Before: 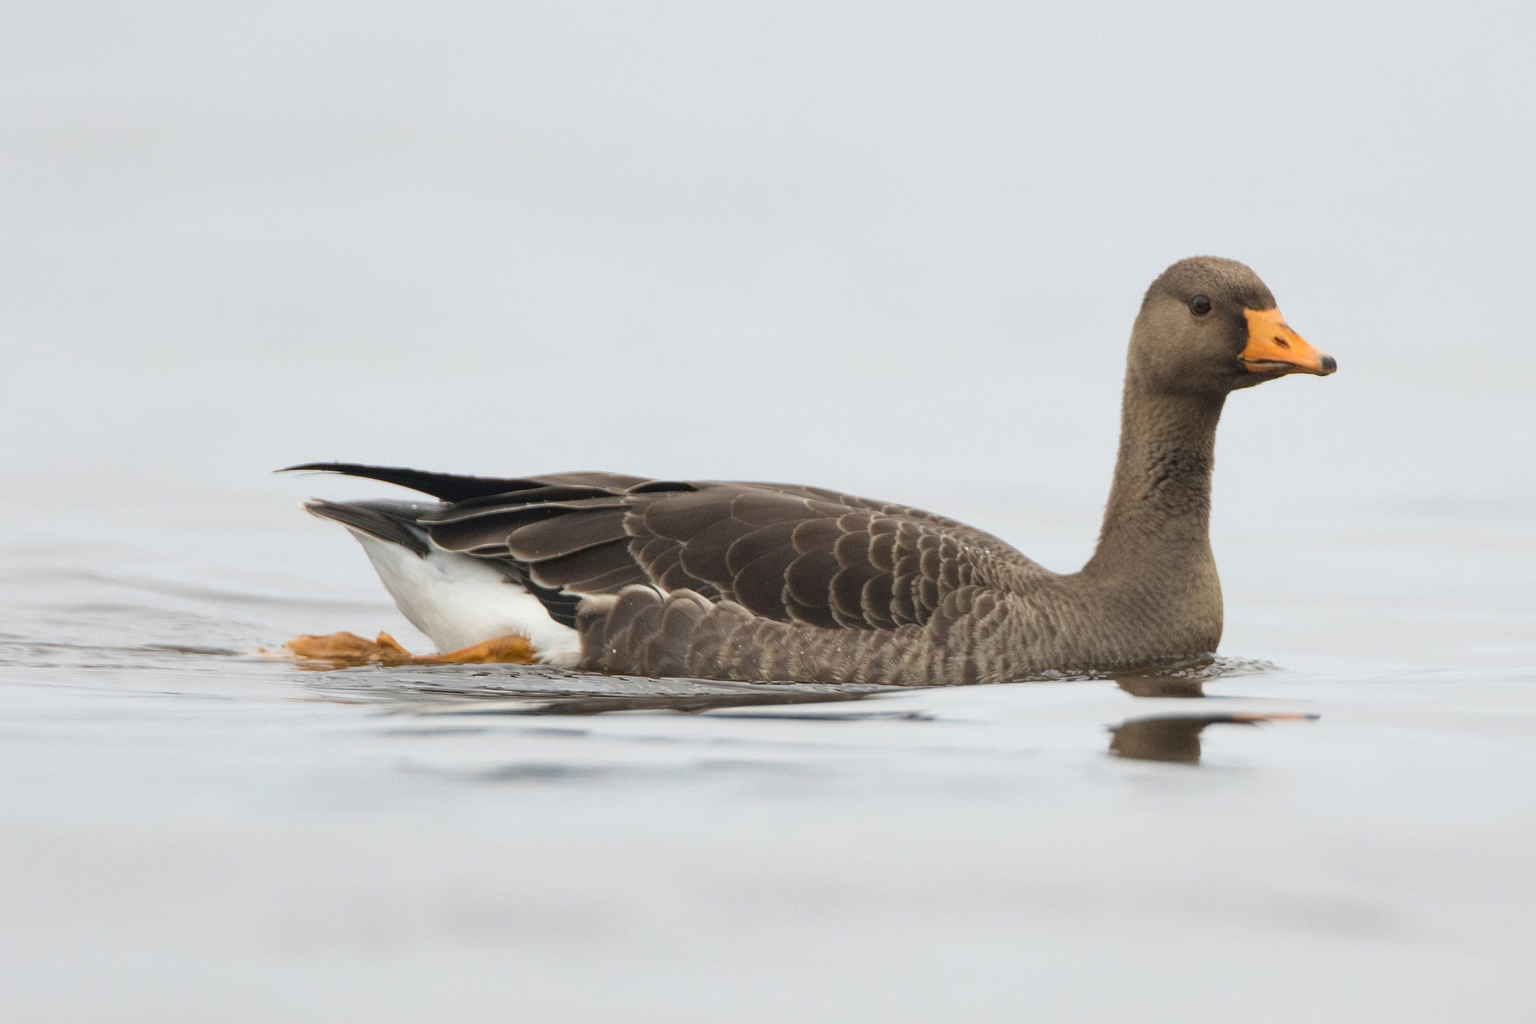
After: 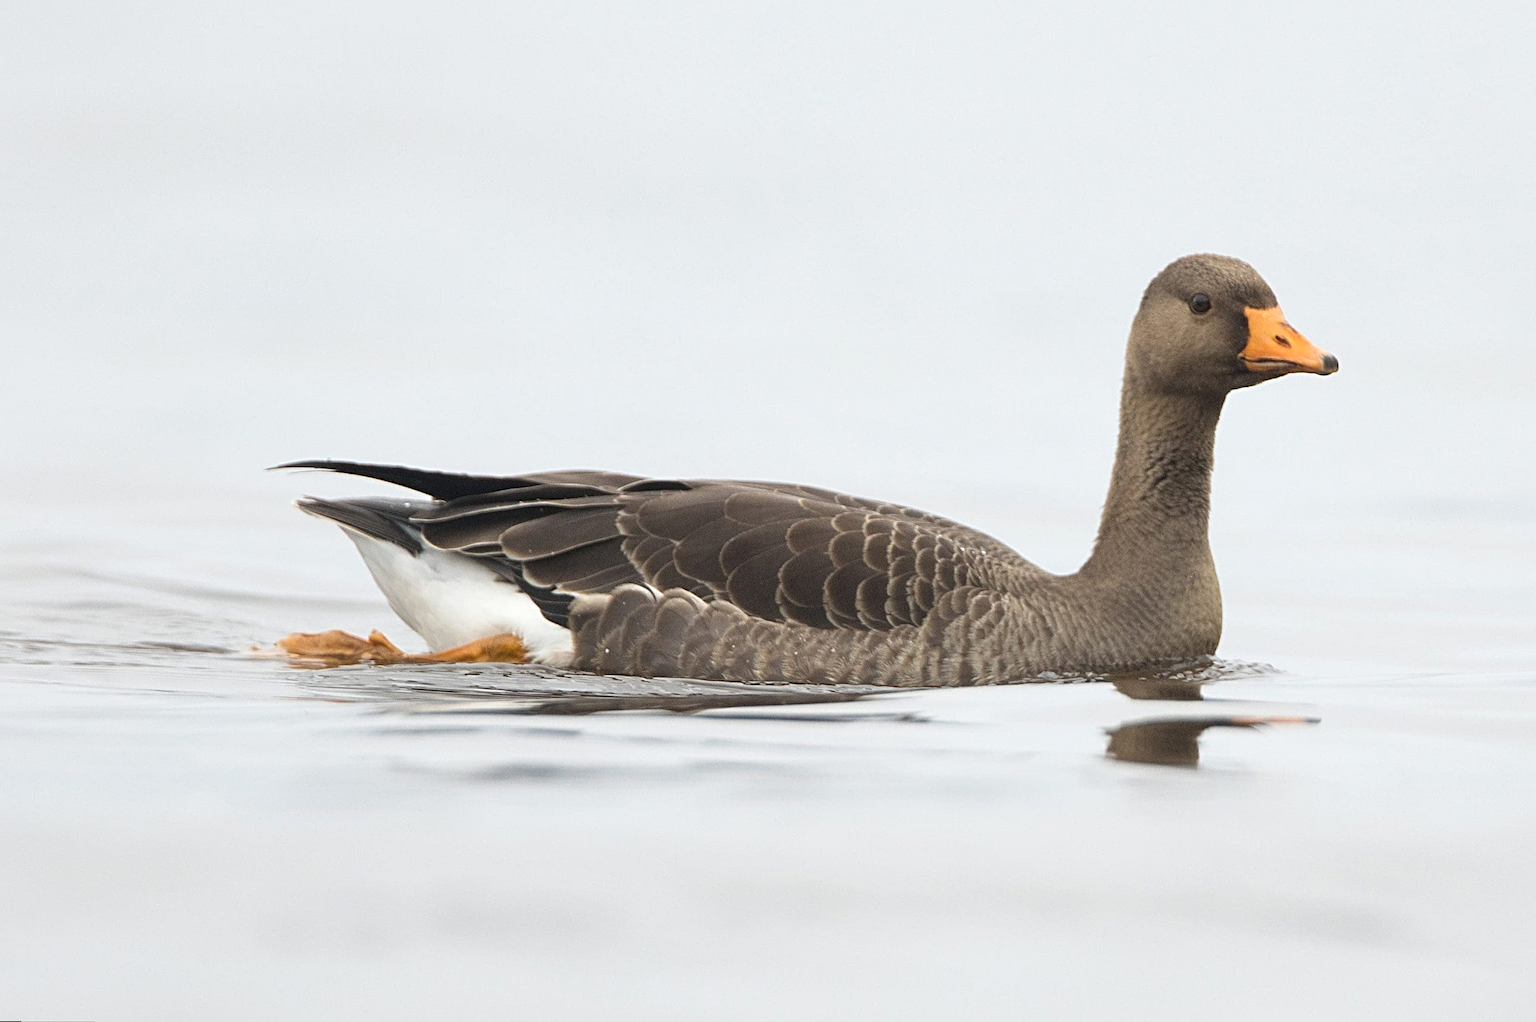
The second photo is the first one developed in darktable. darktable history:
exposure: exposure 0.2 EV, compensate highlight preservation false
rotate and perspective: rotation 0.192°, lens shift (horizontal) -0.015, crop left 0.005, crop right 0.996, crop top 0.006, crop bottom 0.99
haze removal: strength -0.1, adaptive false
sharpen: radius 4
